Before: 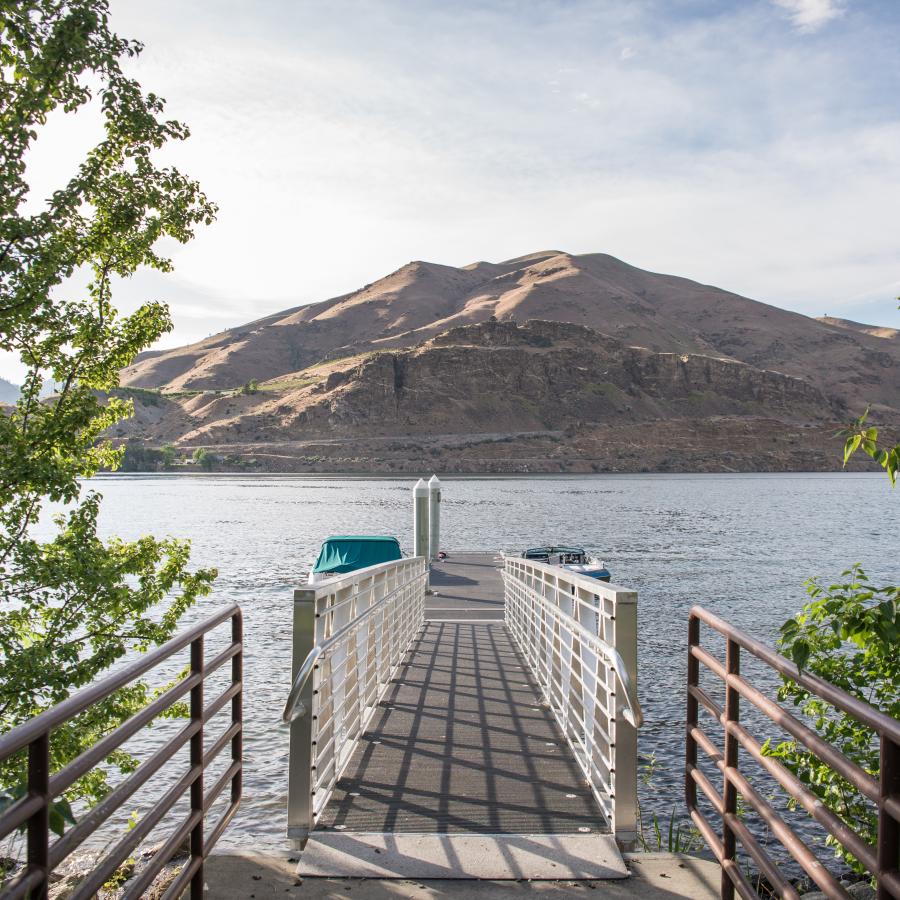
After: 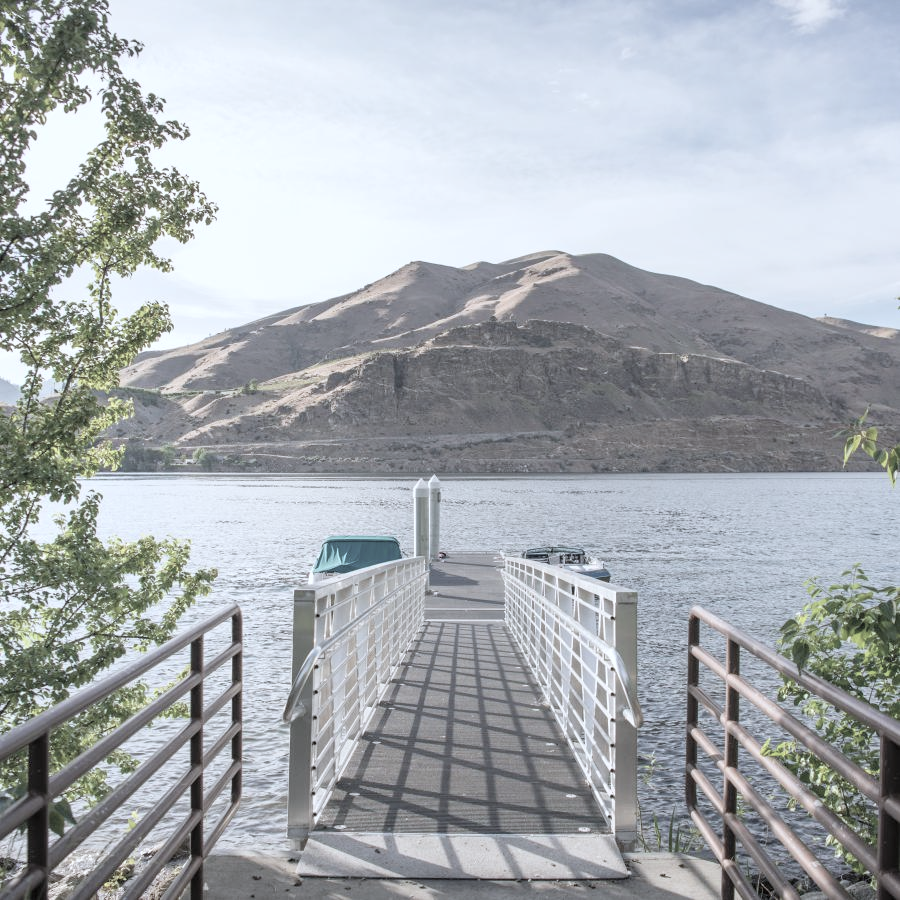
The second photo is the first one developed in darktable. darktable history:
color calibration: x 0.37, y 0.382, temperature 4313.32 K
contrast brightness saturation: brightness 0.18, saturation -0.5
